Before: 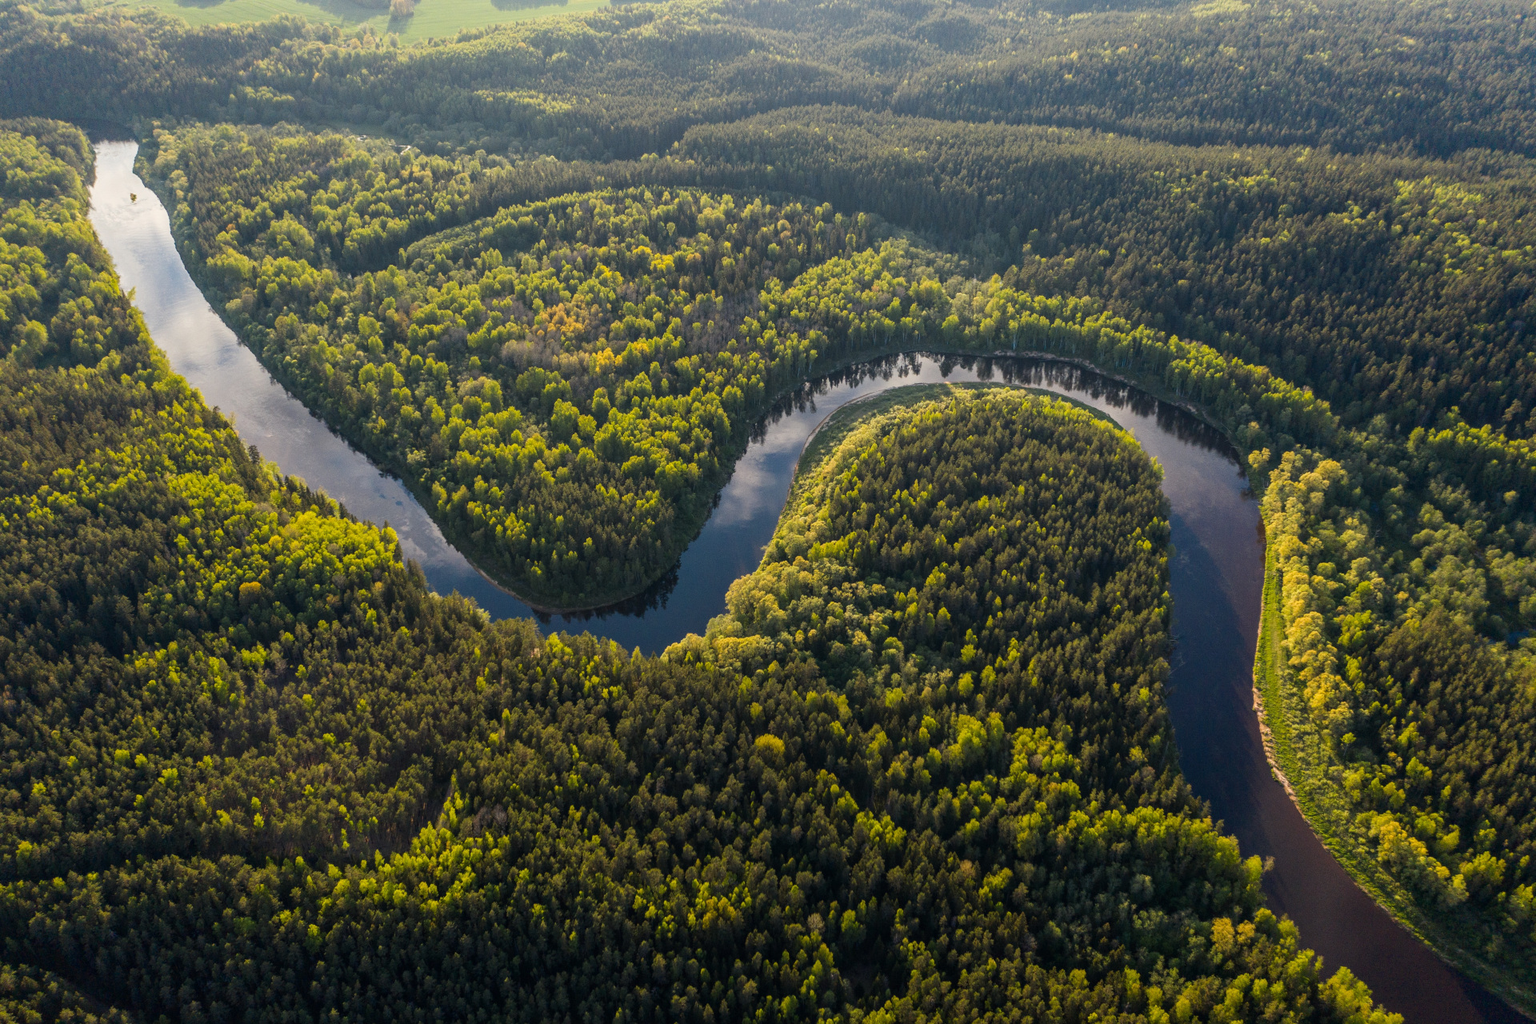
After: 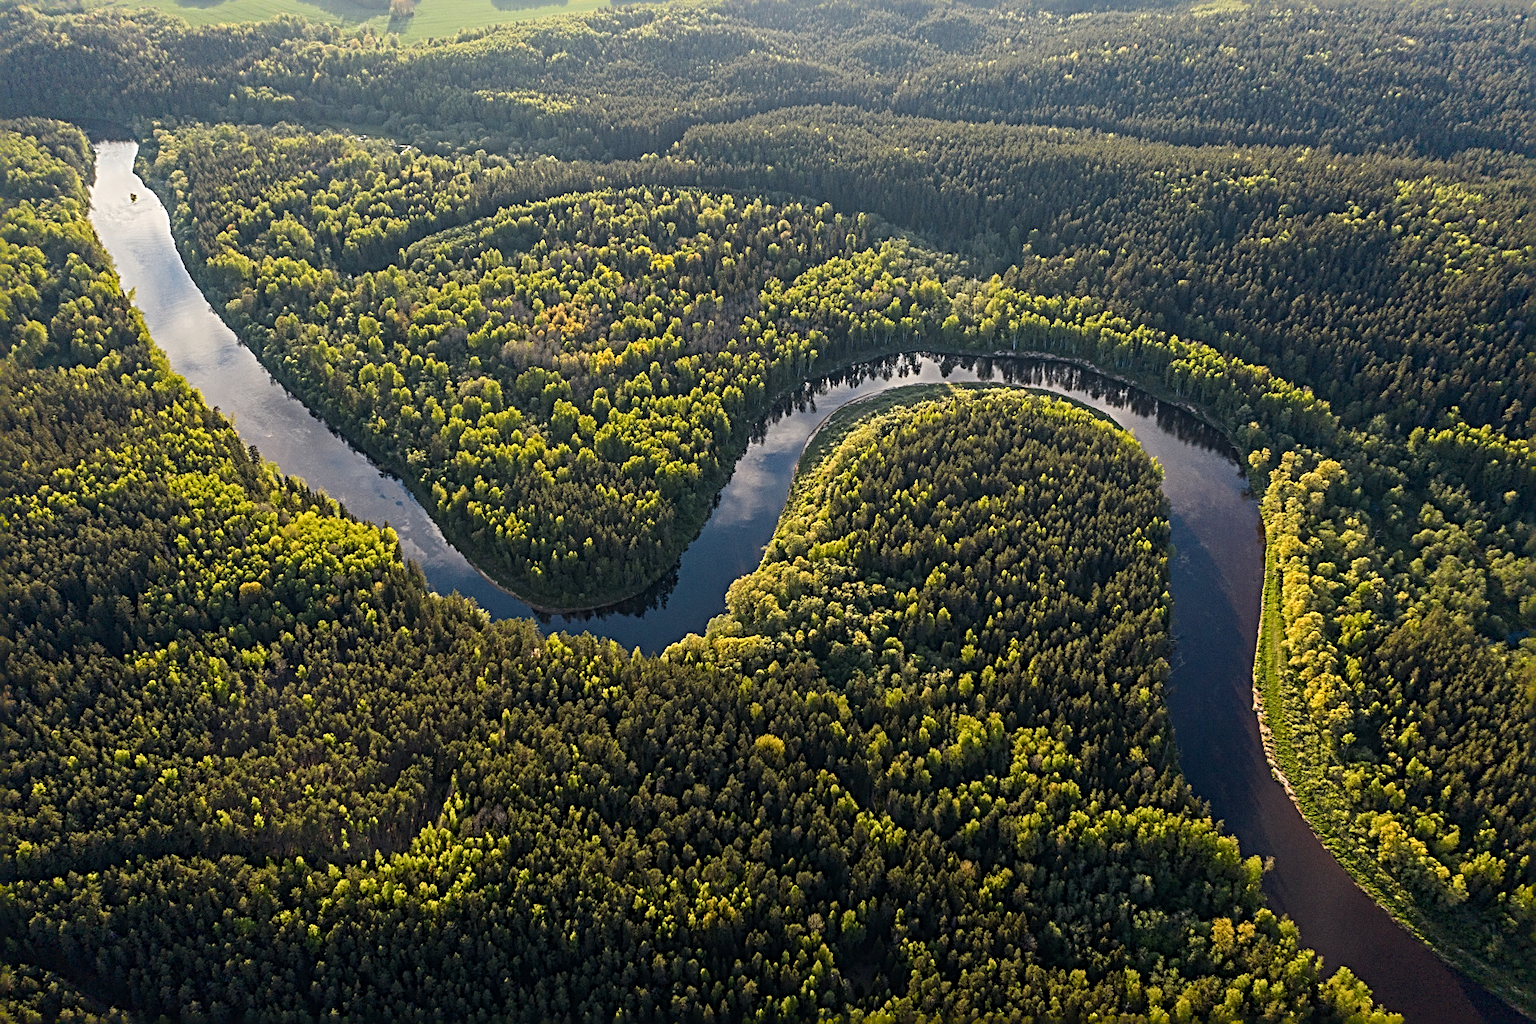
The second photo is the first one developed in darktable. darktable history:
sharpen: radius 3.679, amount 0.915
